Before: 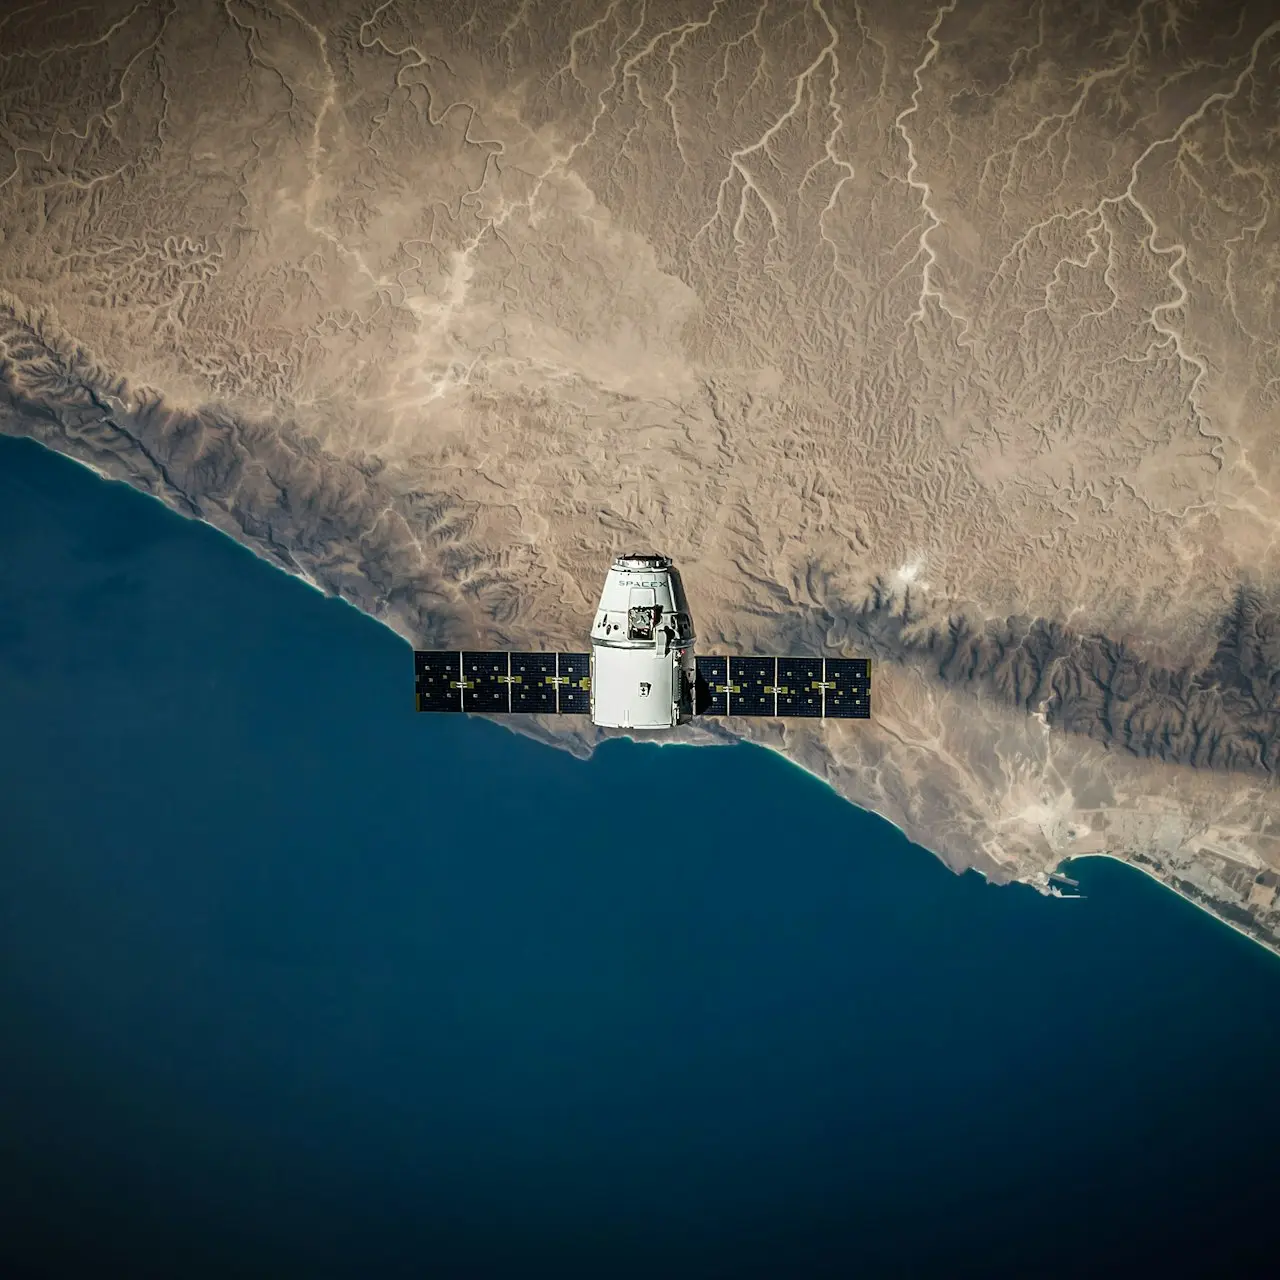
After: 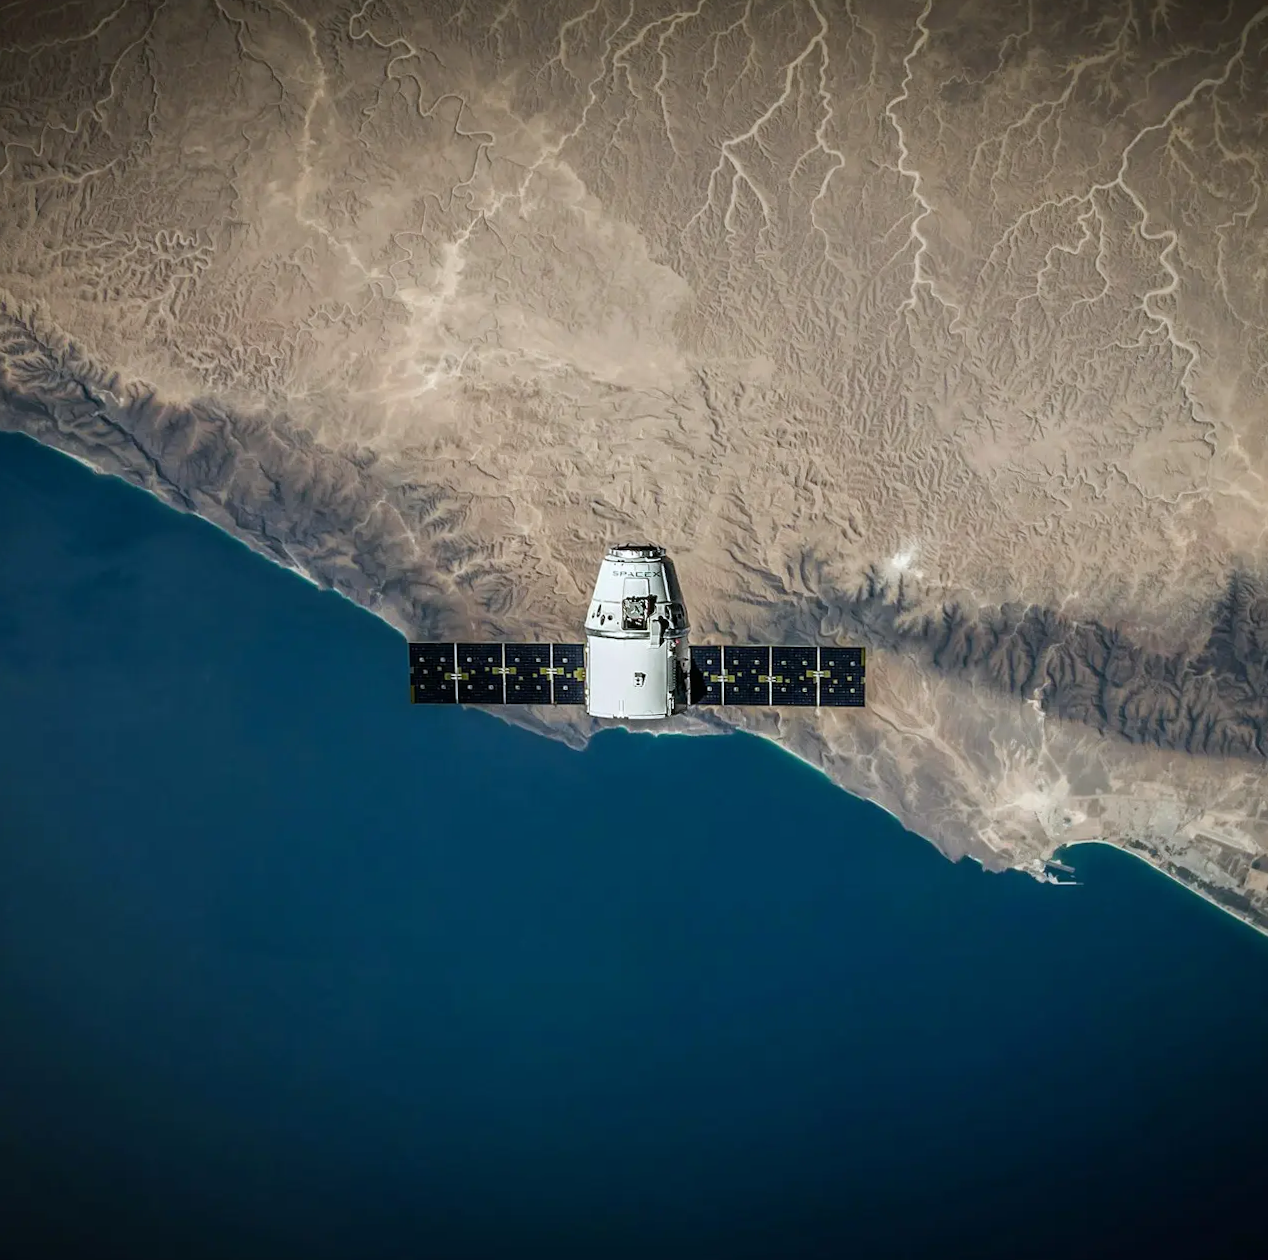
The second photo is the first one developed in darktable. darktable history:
rotate and perspective: rotation -0.45°, automatic cropping original format, crop left 0.008, crop right 0.992, crop top 0.012, crop bottom 0.988
color correction: saturation 0.99
white balance: red 0.976, blue 1.04
exposure: compensate highlight preservation false
tone equalizer: on, module defaults
